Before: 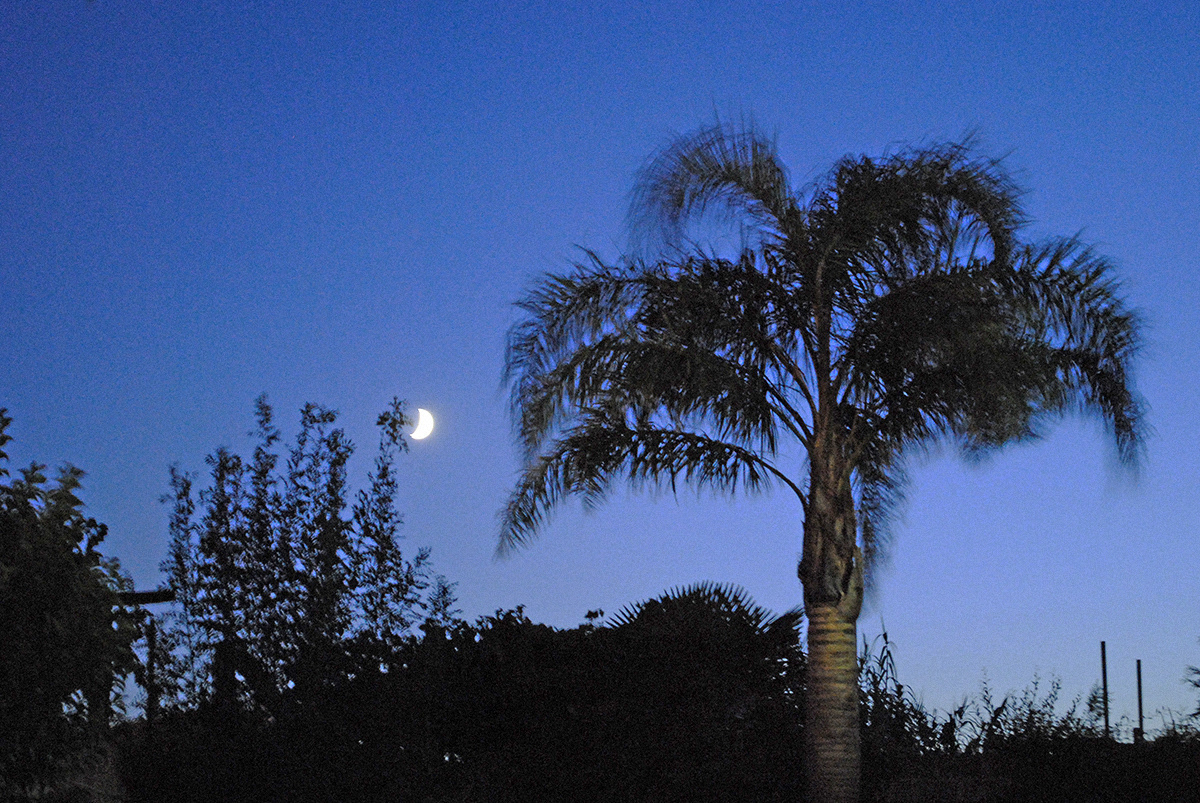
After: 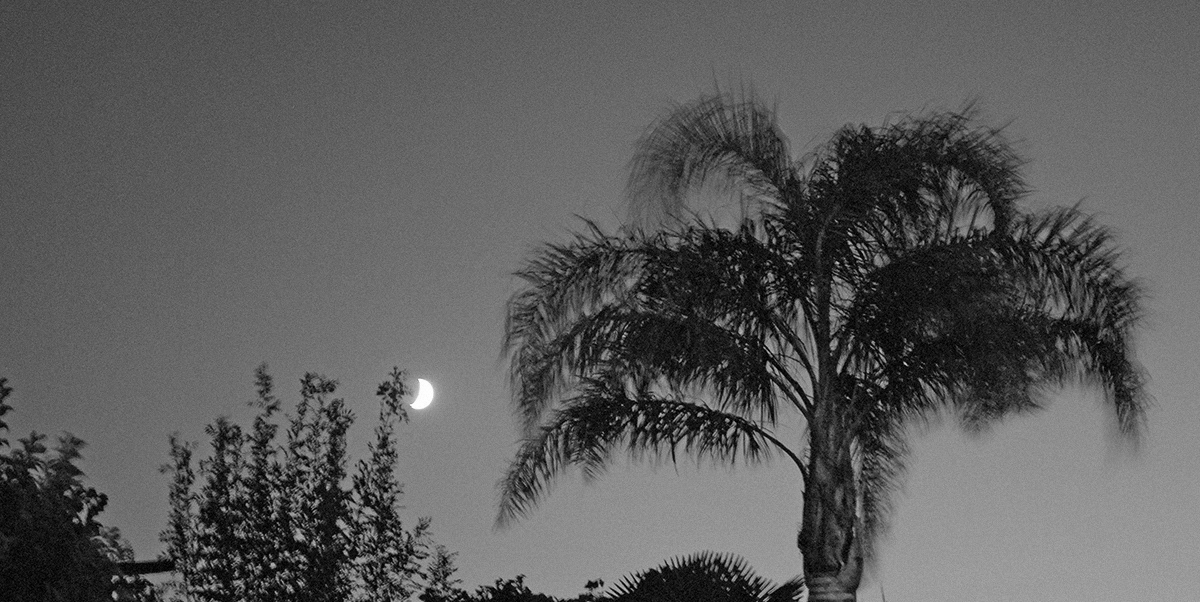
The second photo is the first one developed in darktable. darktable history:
crop: top 3.857%, bottom 21.132%
monochrome: on, module defaults
